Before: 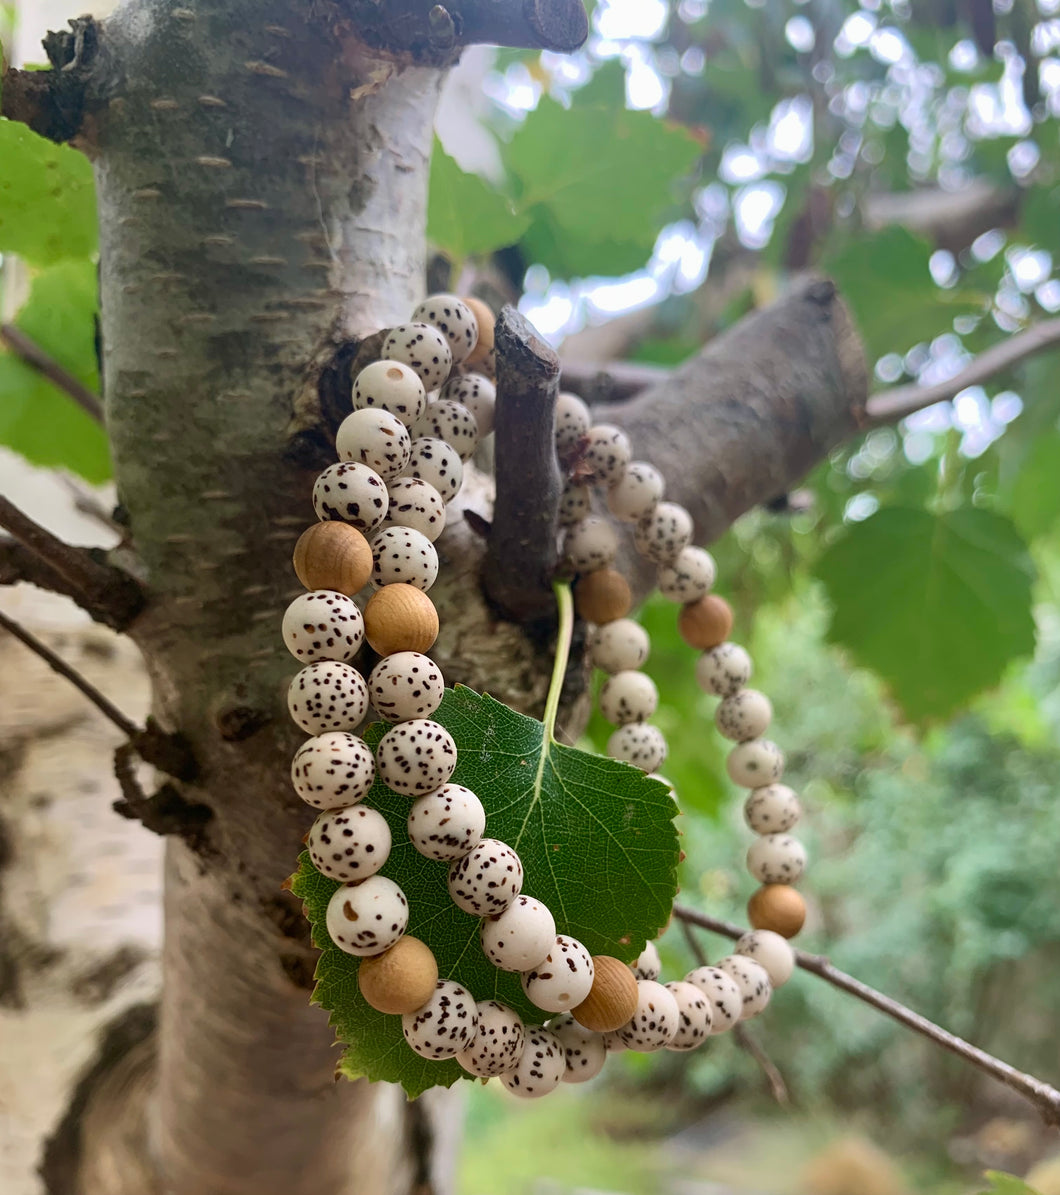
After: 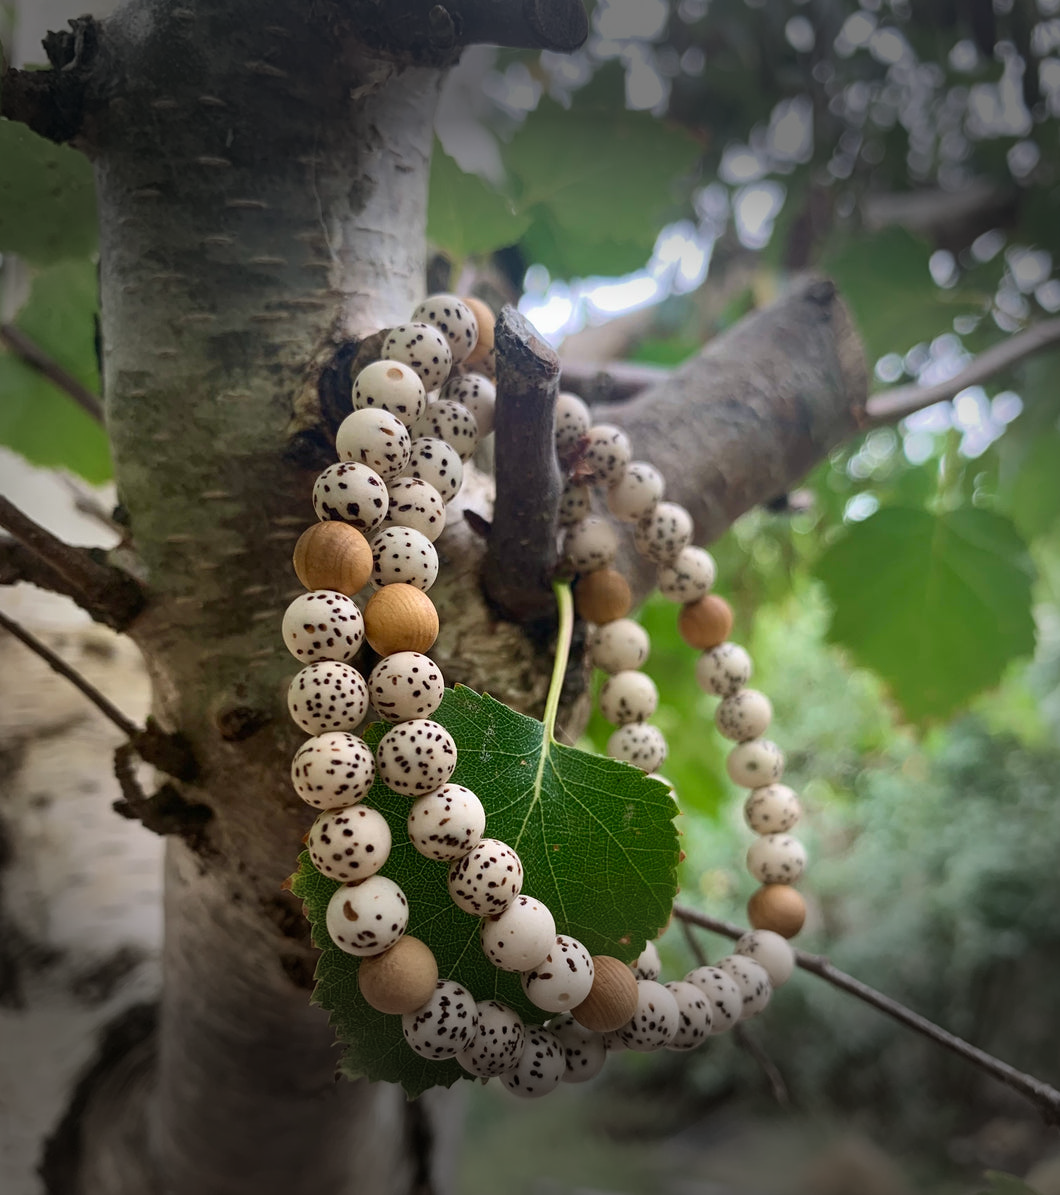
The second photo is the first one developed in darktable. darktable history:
vignetting: fall-off start 71.05%, brightness -0.796, width/height ratio 1.335
